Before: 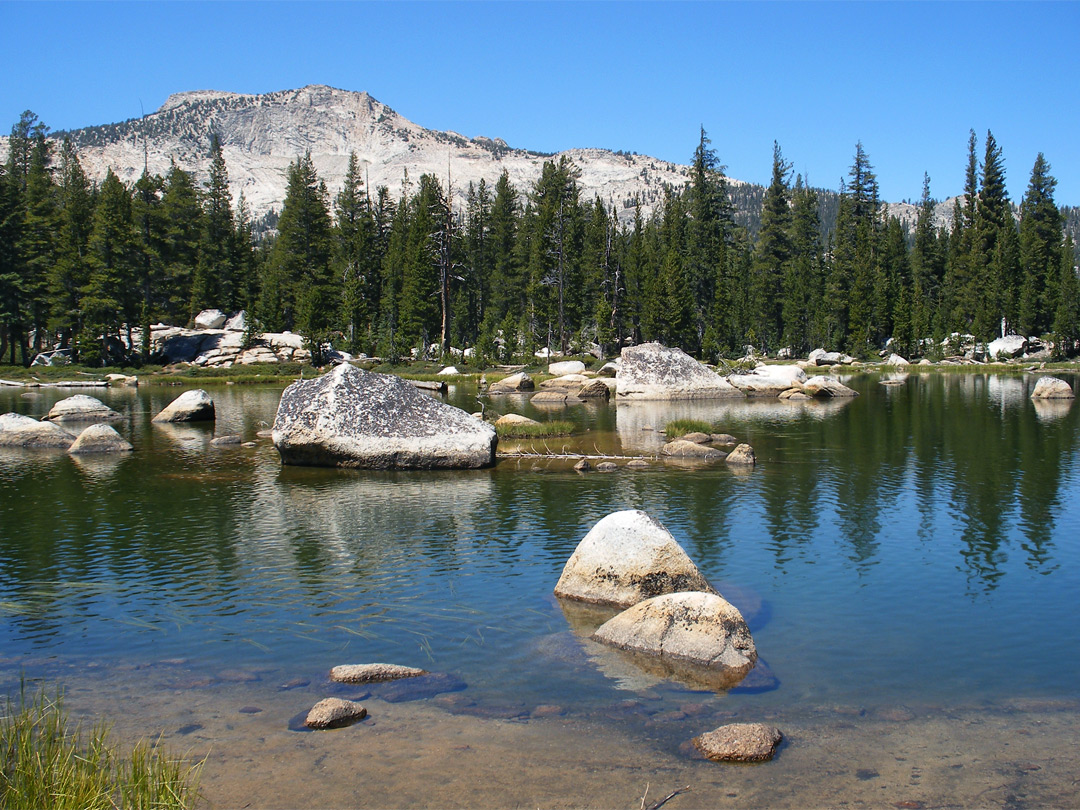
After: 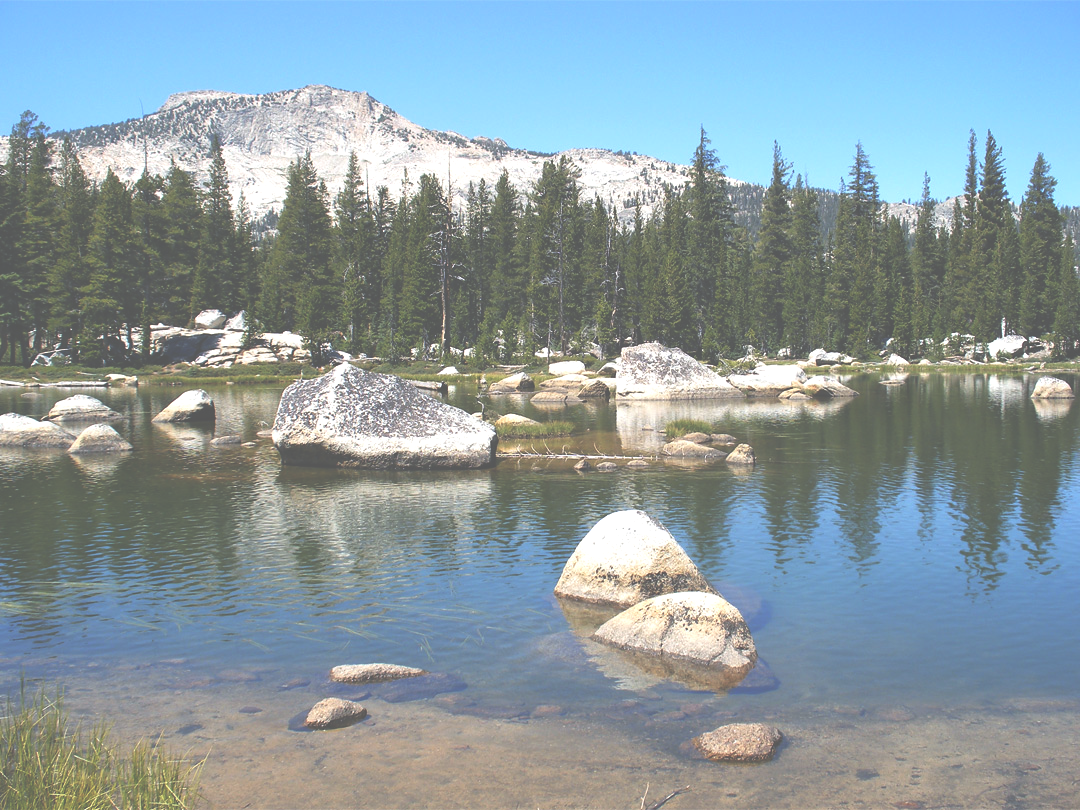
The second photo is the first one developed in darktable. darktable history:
exposure: black level correction -0.071, exposure 0.5 EV, compensate highlight preservation false
